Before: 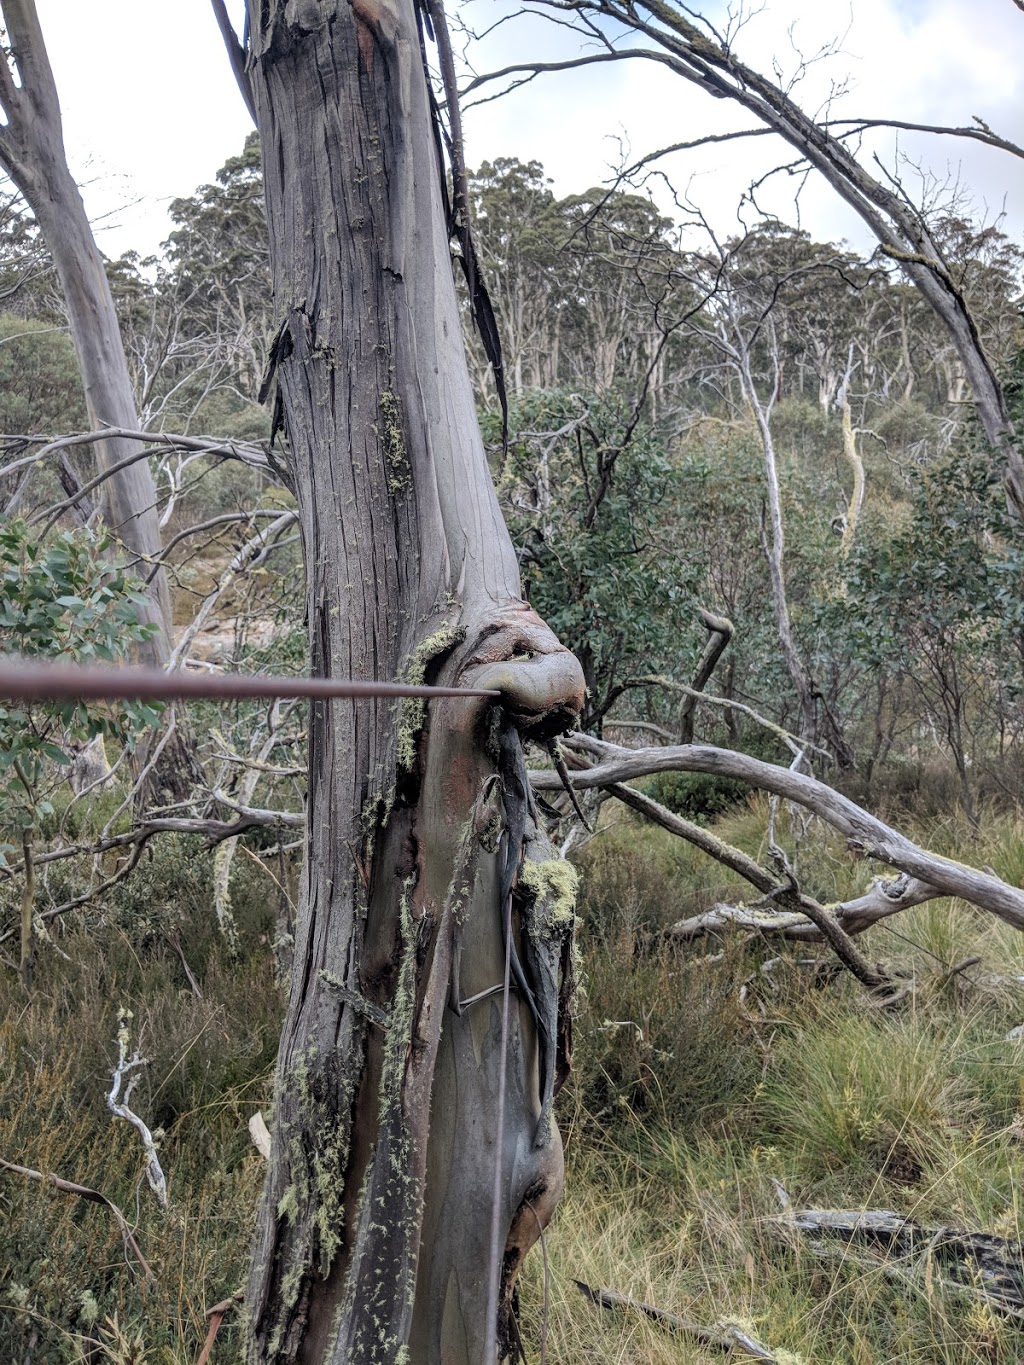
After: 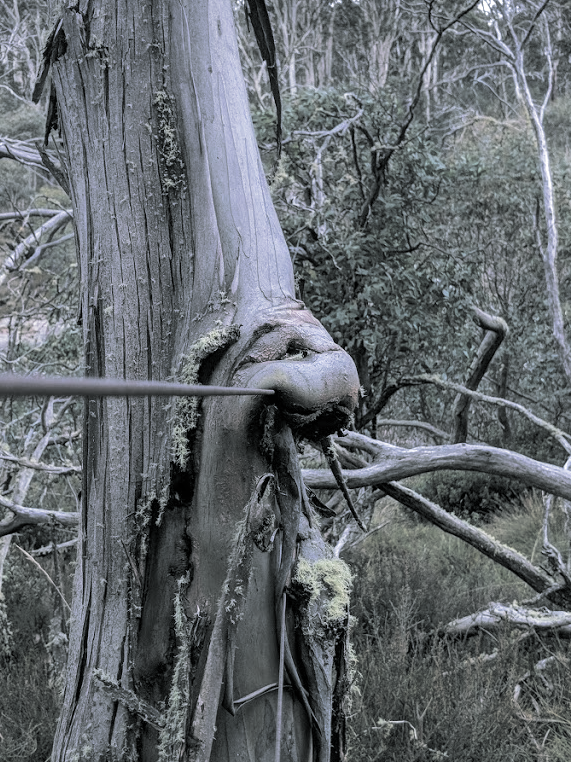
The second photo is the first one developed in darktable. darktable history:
split-toning: shadows › hue 190.8°, shadows › saturation 0.05, highlights › hue 54°, highlights › saturation 0.05, compress 0%
crop and rotate: left 22.13%, top 22.054%, right 22.026%, bottom 22.102%
white balance: red 0.967, blue 1.119, emerald 0.756
